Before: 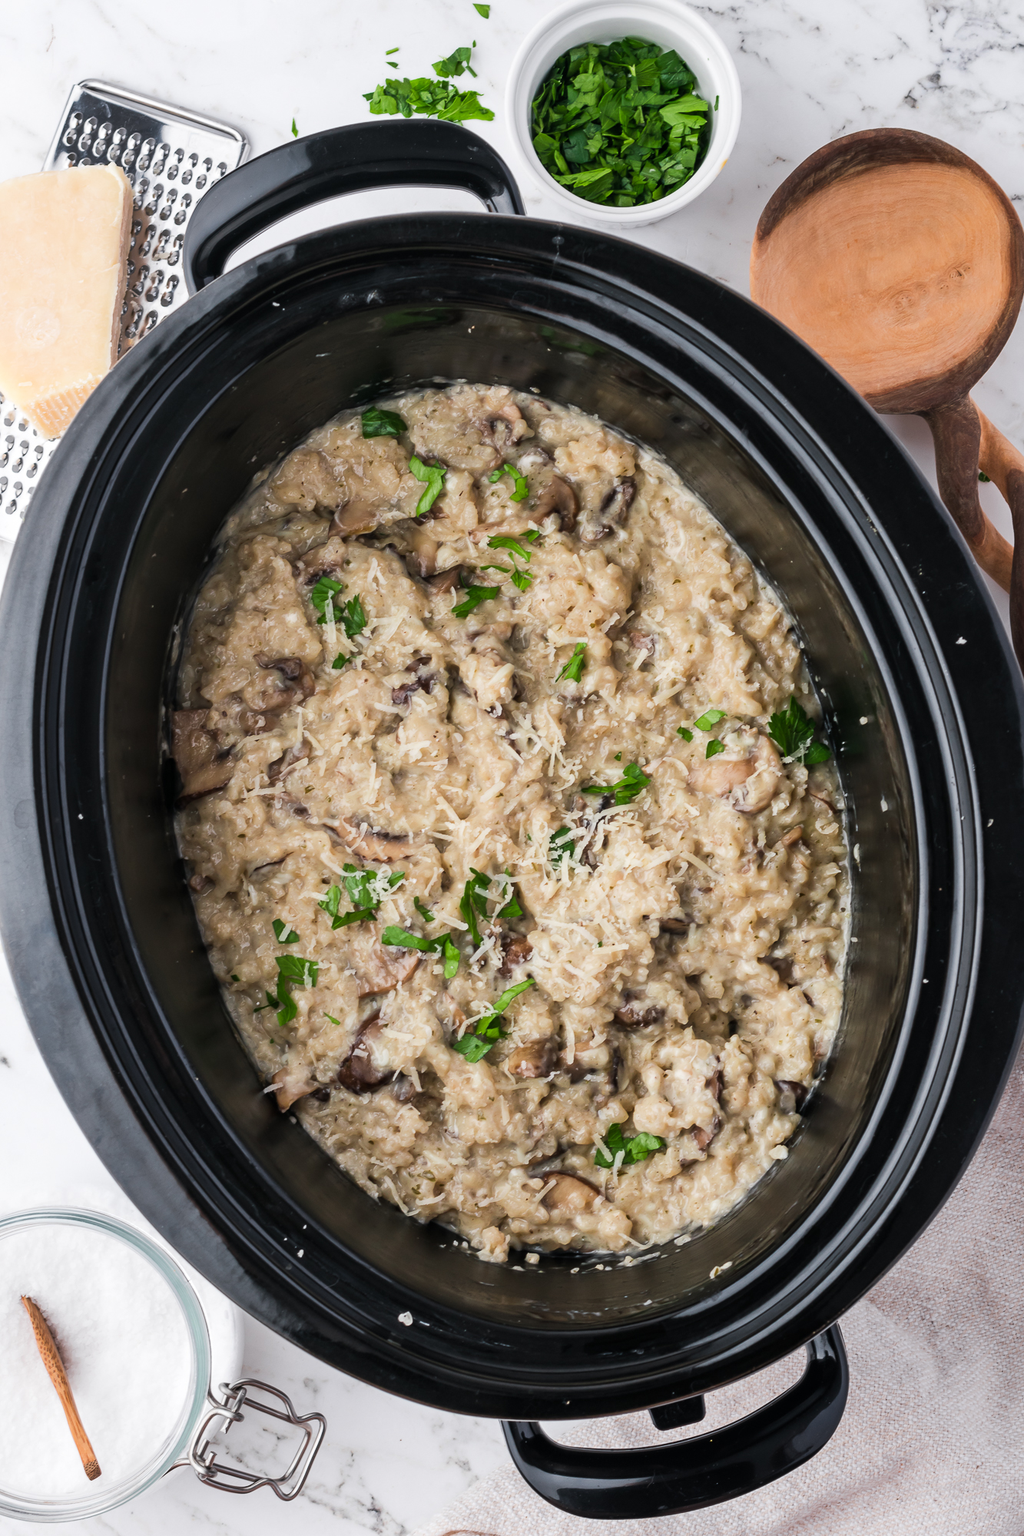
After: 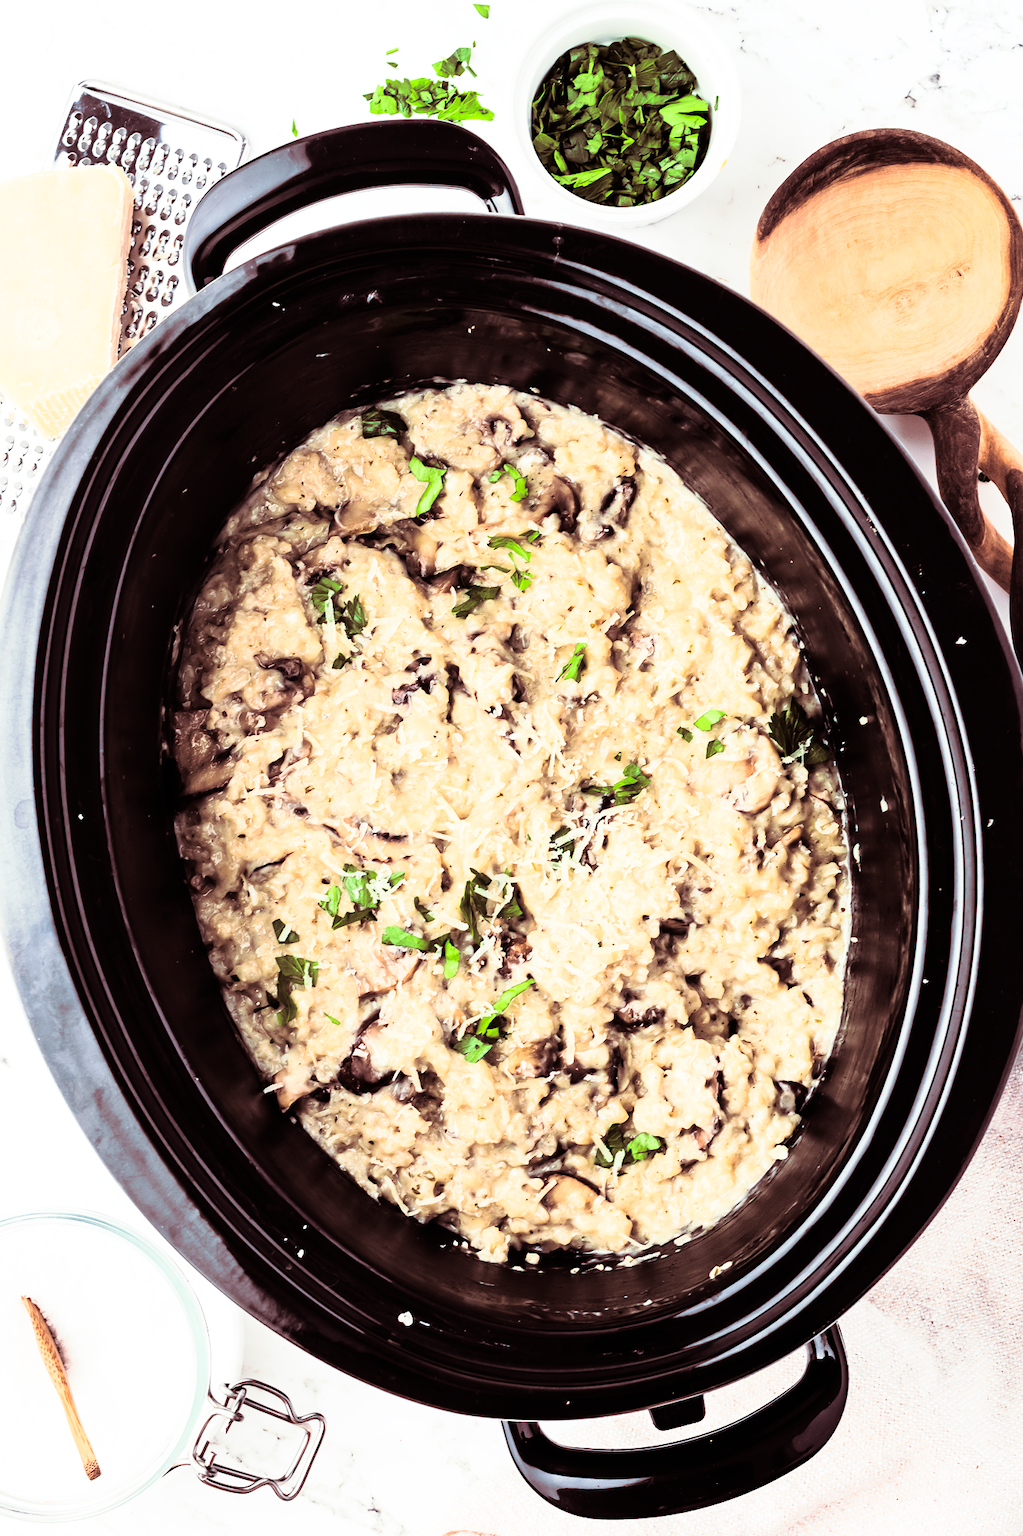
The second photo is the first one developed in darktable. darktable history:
rgb curve: curves: ch0 [(0, 0) (0.21, 0.15) (0.24, 0.21) (0.5, 0.75) (0.75, 0.96) (0.89, 0.99) (1, 1)]; ch1 [(0, 0.02) (0.21, 0.13) (0.25, 0.2) (0.5, 0.67) (0.75, 0.9) (0.89, 0.97) (1, 1)]; ch2 [(0, 0.02) (0.21, 0.13) (0.25, 0.2) (0.5, 0.67) (0.75, 0.9) (0.89, 0.97) (1, 1)], compensate middle gray true
split-toning: on, module defaults
